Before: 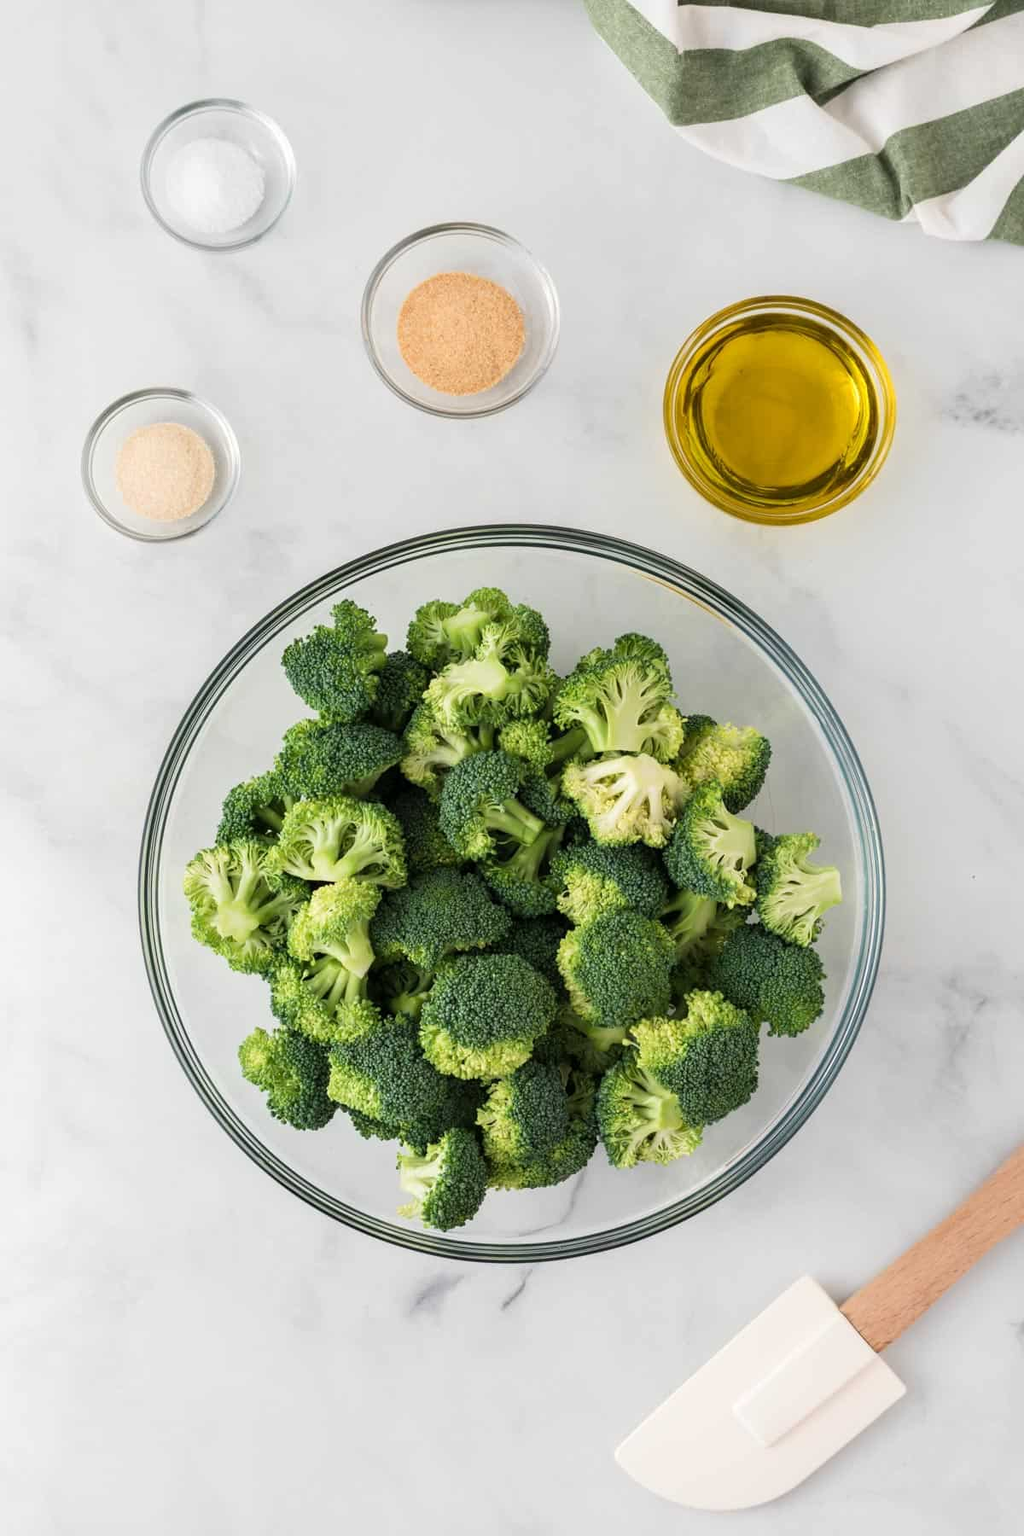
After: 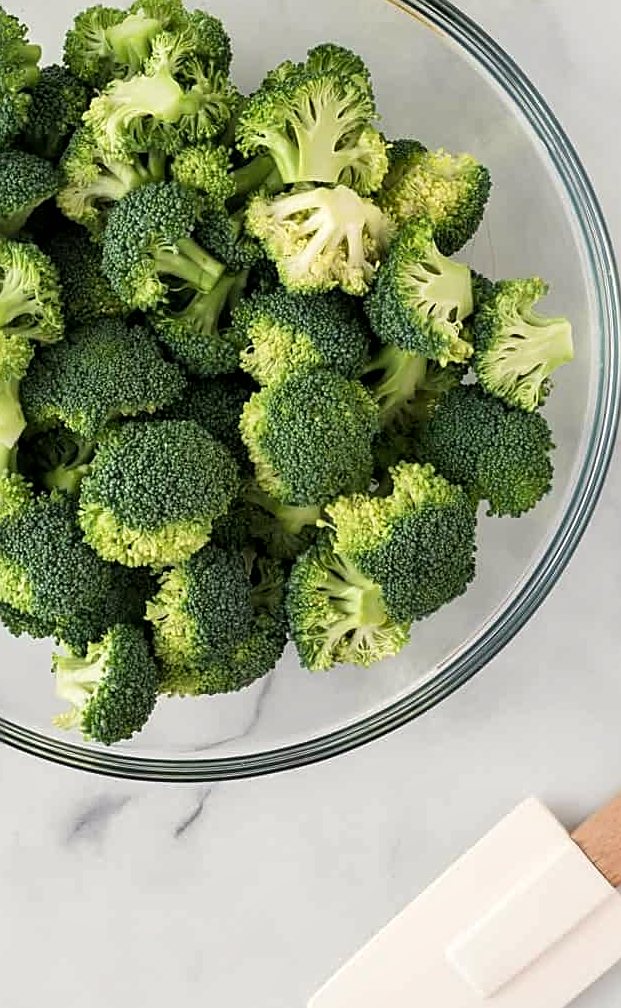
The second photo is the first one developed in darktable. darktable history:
local contrast: mode bilateral grid, contrast 20, coarseness 50, detail 132%, midtone range 0.2
crop: left 34.479%, top 38.822%, right 13.718%, bottom 5.172%
sharpen: on, module defaults
color calibration: x 0.342, y 0.356, temperature 5122 K
